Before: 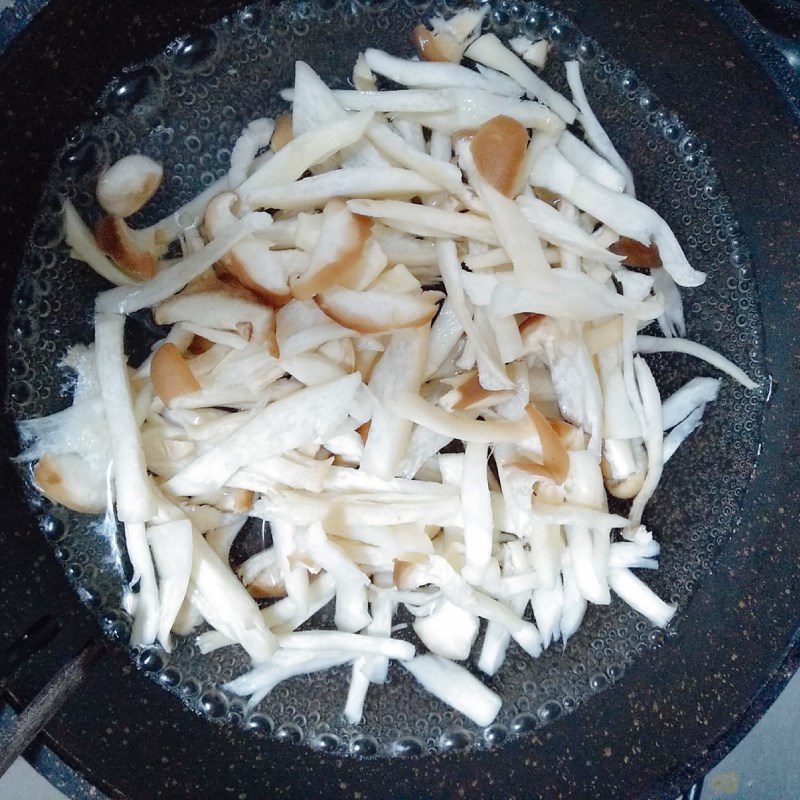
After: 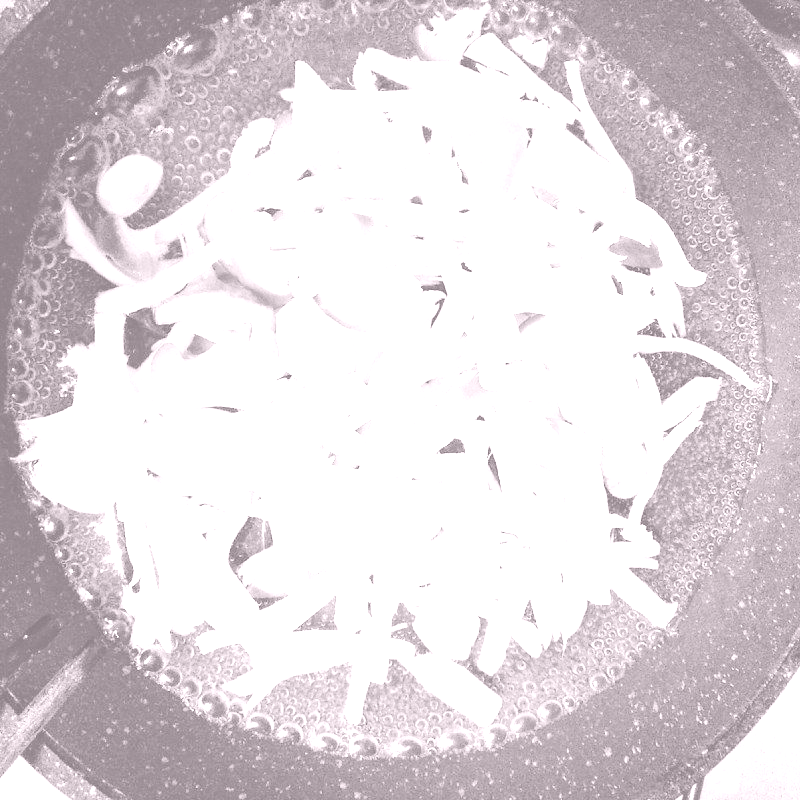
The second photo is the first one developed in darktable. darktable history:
colorize: hue 25.2°, saturation 83%, source mix 82%, lightness 79%, version 1
contrast brightness saturation: brightness 0.18, saturation -0.5
